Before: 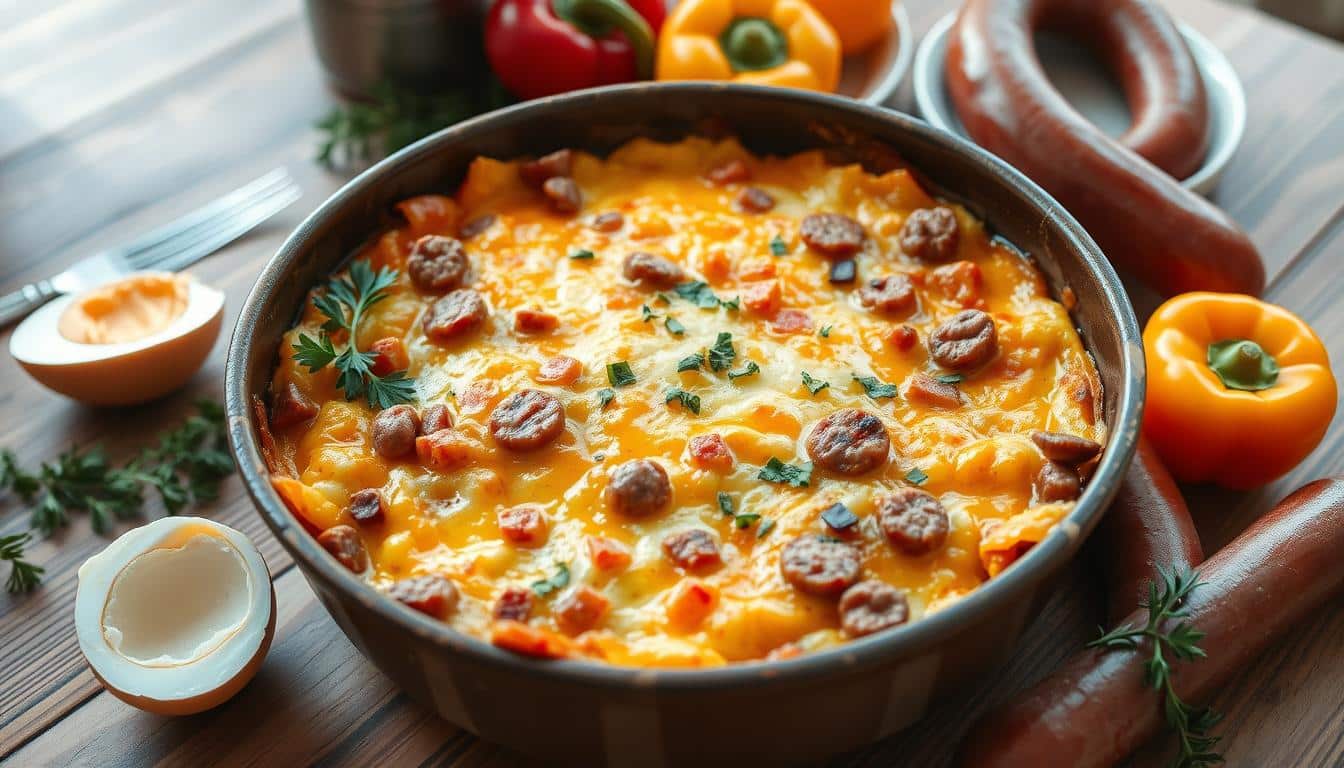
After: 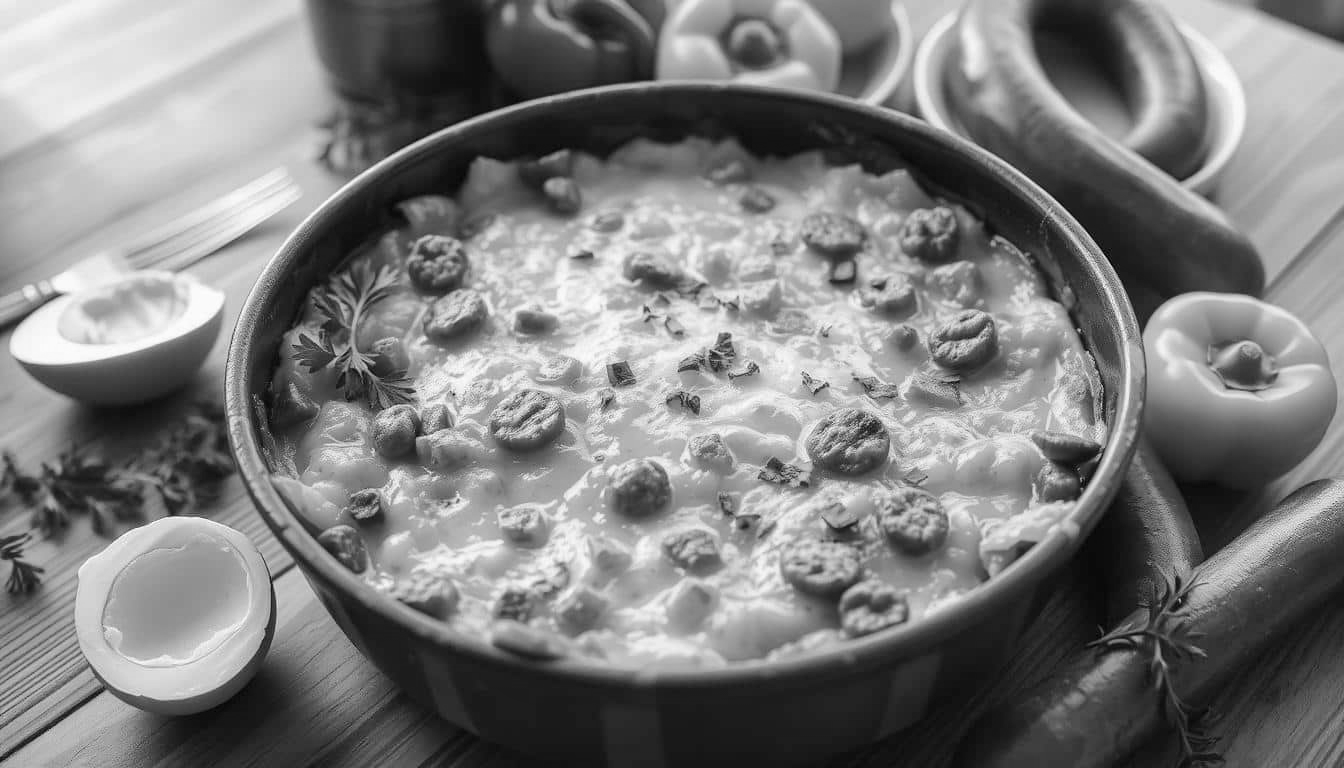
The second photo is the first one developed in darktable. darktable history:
color balance rgb: perceptual saturation grading › global saturation 25%, perceptual brilliance grading › mid-tones 10%, perceptual brilliance grading › shadows 15%, global vibrance 20%
monochrome: a -6.99, b 35.61, size 1.4
